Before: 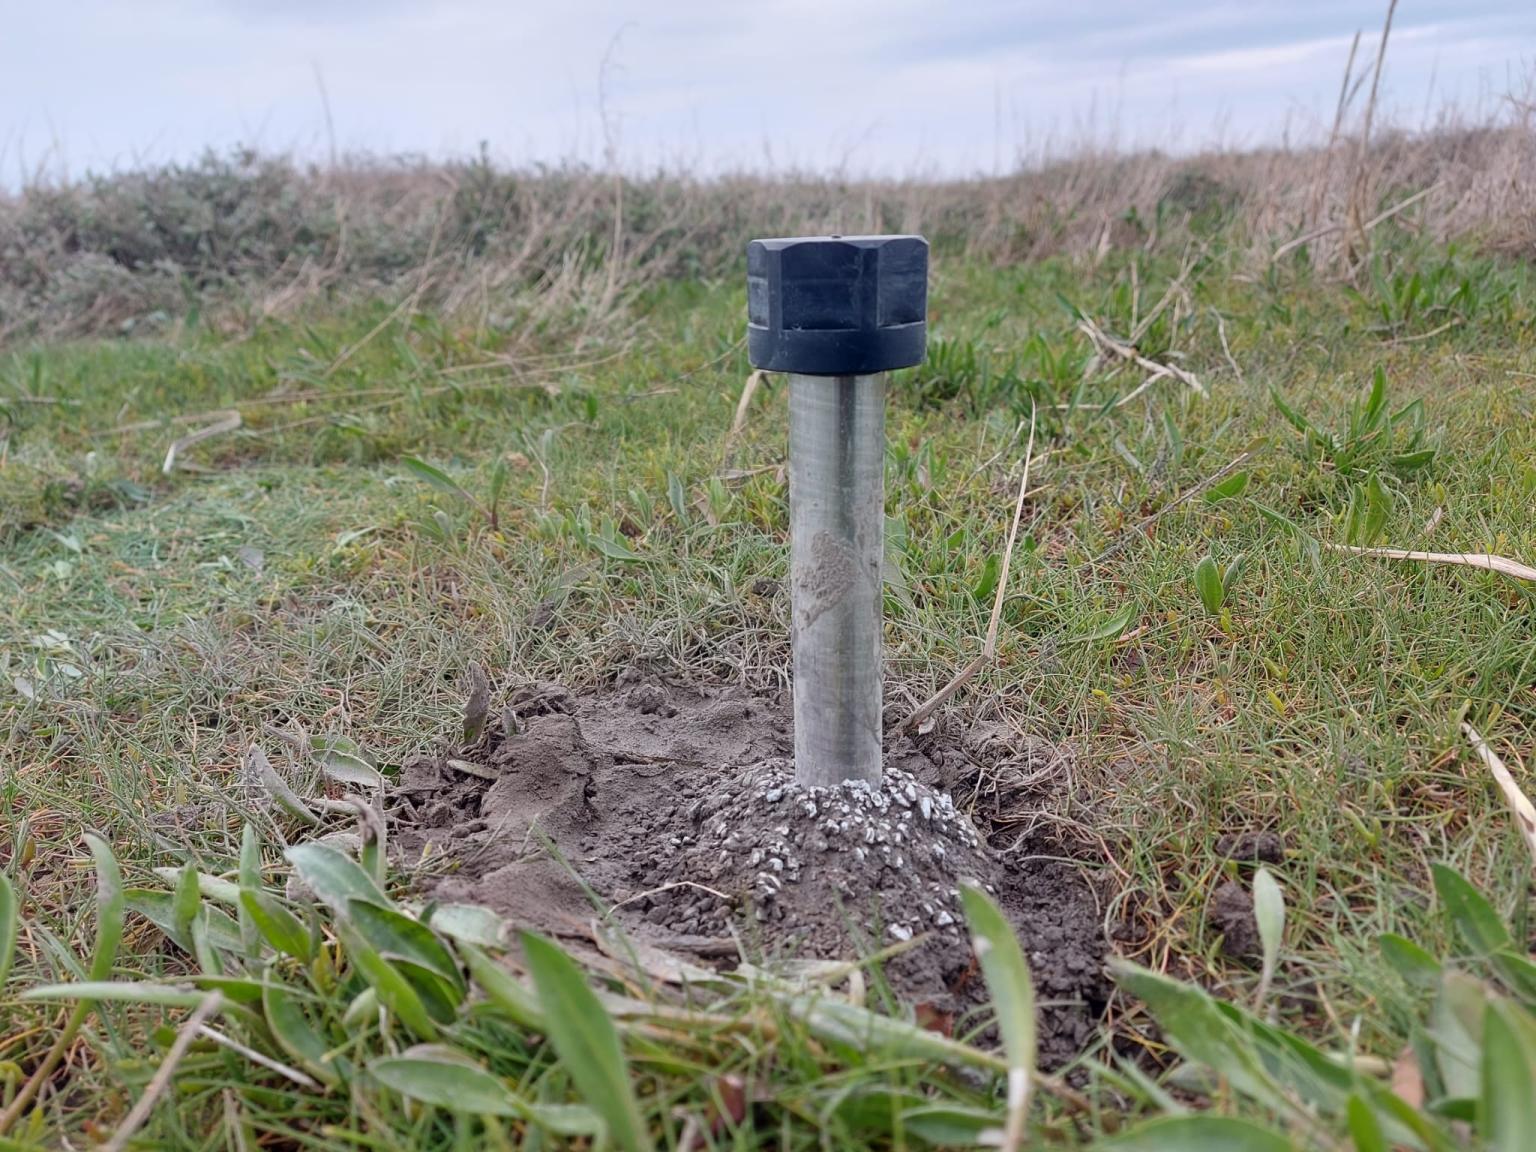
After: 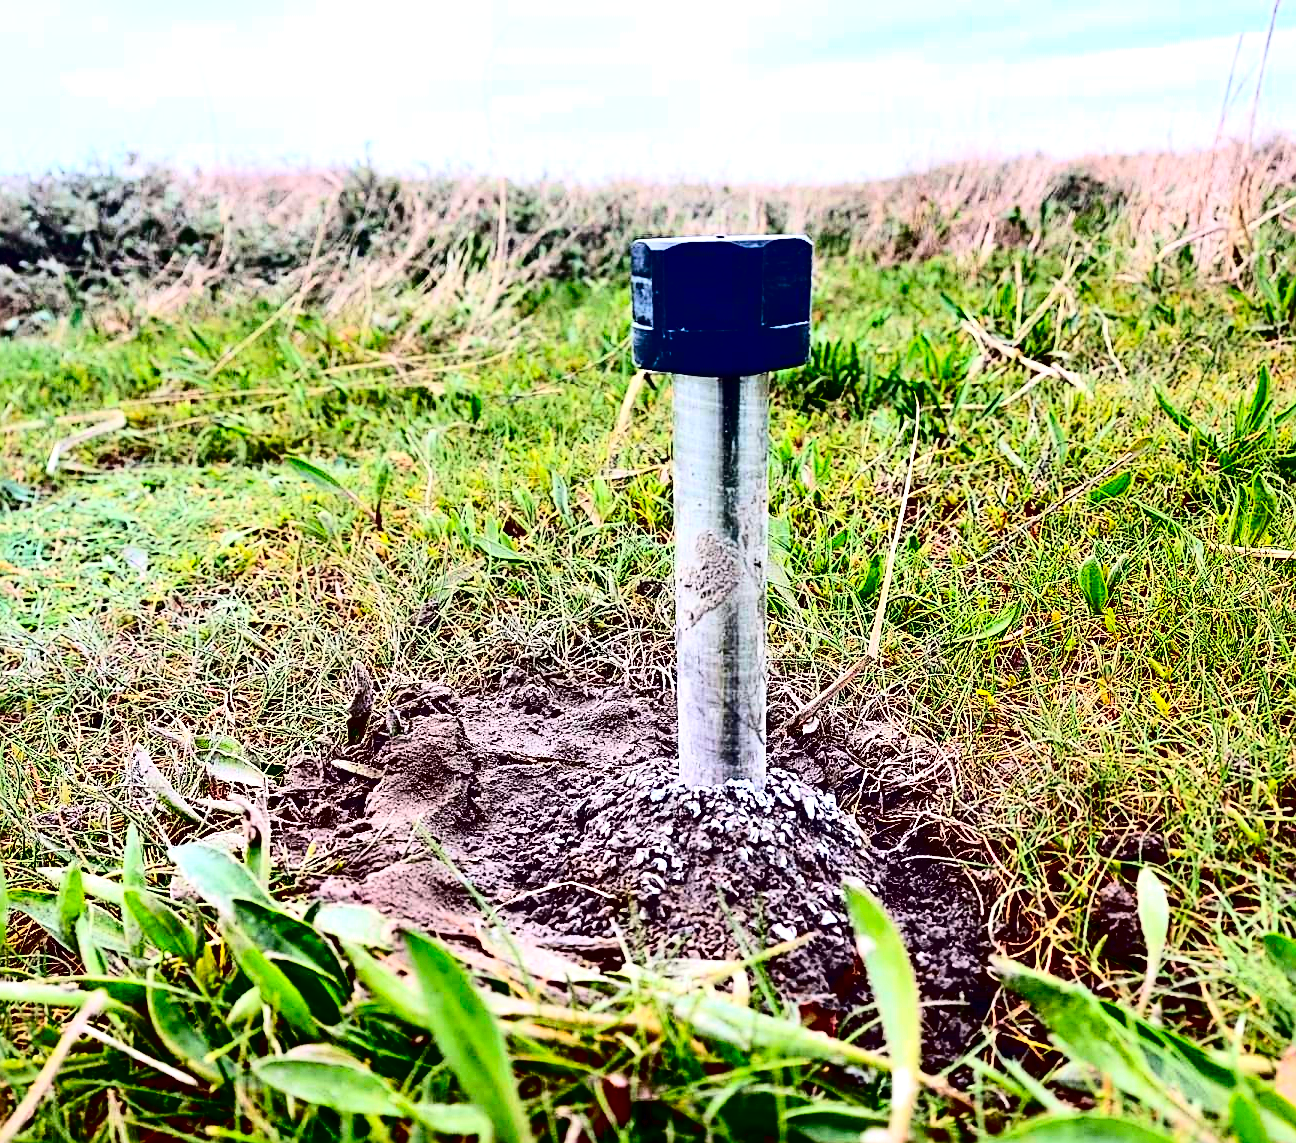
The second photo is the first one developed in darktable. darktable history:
contrast brightness saturation: contrast 0.77, brightness -1, saturation 1
crop: left 7.598%, right 7.873%
exposure: black level correction 0, exposure 0.9 EV, compensate highlight preservation false
sharpen: on, module defaults
